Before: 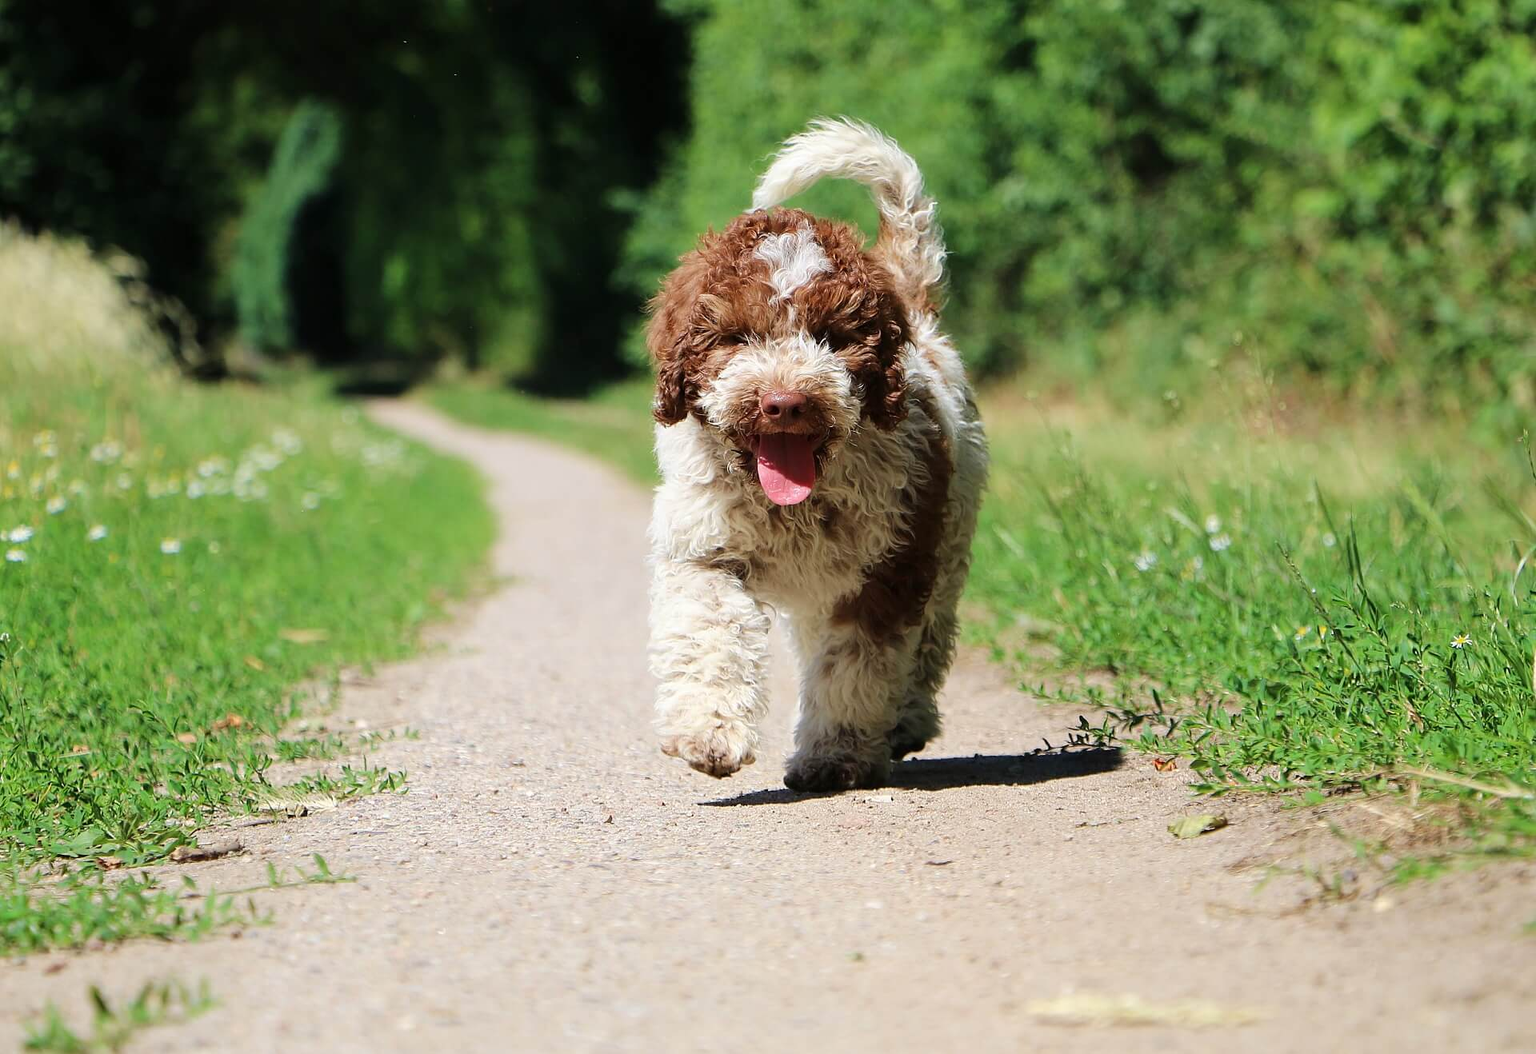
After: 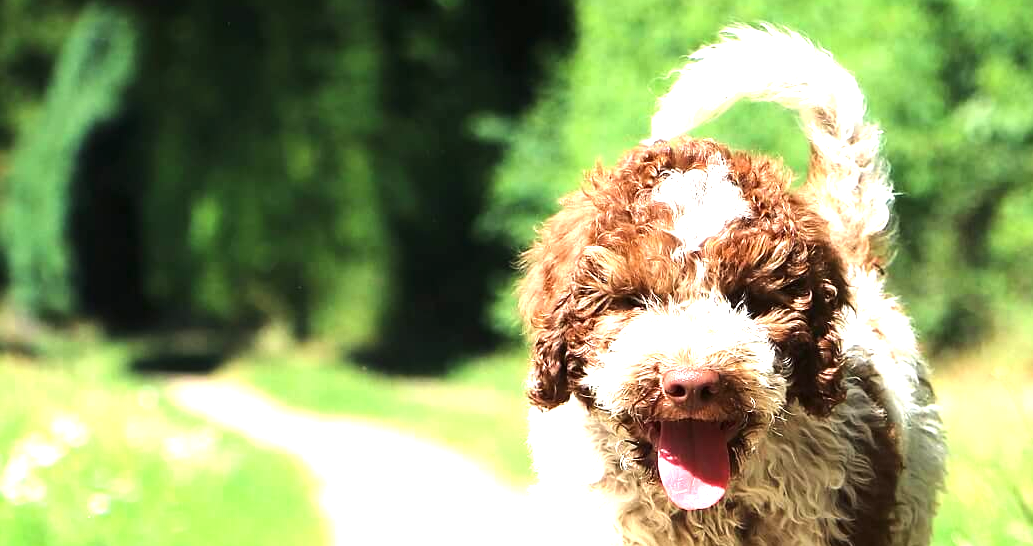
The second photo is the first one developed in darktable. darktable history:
tone equalizer: -8 EV -0.38 EV, -7 EV -0.399 EV, -6 EV -0.34 EV, -5 EV -0.247 EV, -3 EV 0.233 EV, -2 EV 0.356 EV, -1 EV 0.407 EV, +0 EV 0.387 EV, smoothing diameter 2.06%, edges refinement/feathering 15.8, mask exposure compensation -1.57 EV, filter diffusion 5
crop: left 15.07%, top 9.311%, right 31.077%, bottom 49.203%
exposure: black level correction 0, exposure 1.2 EV, compensate exposure bias true, compensate highlight preservation false
color correction: highlights b* 3.02
